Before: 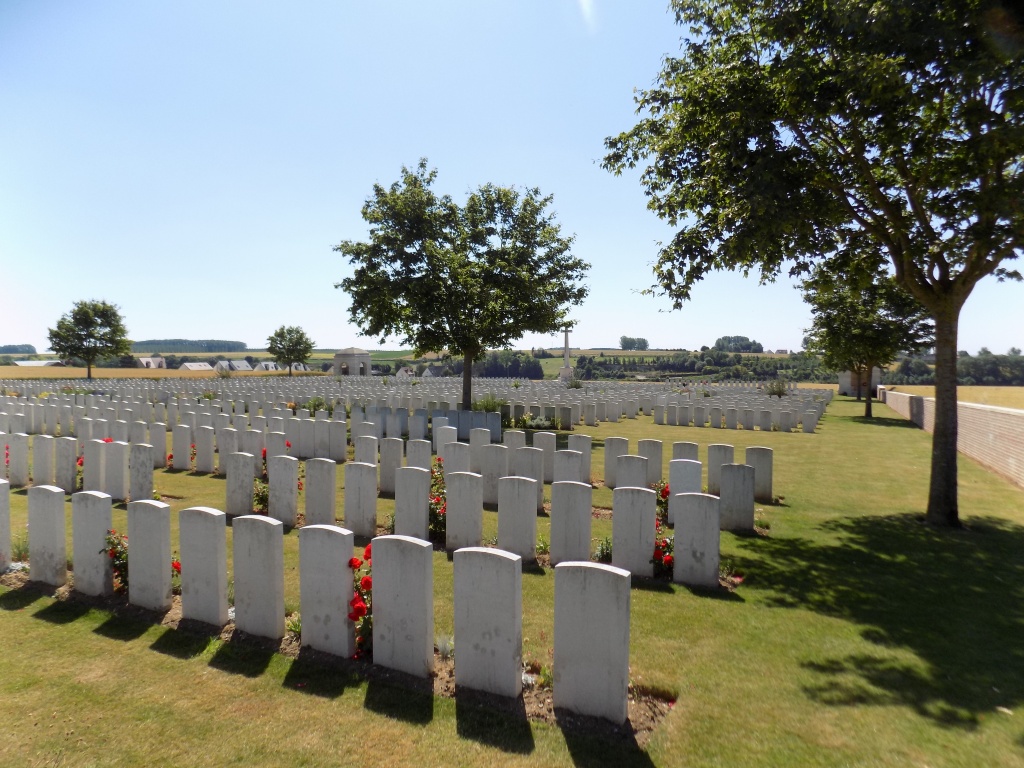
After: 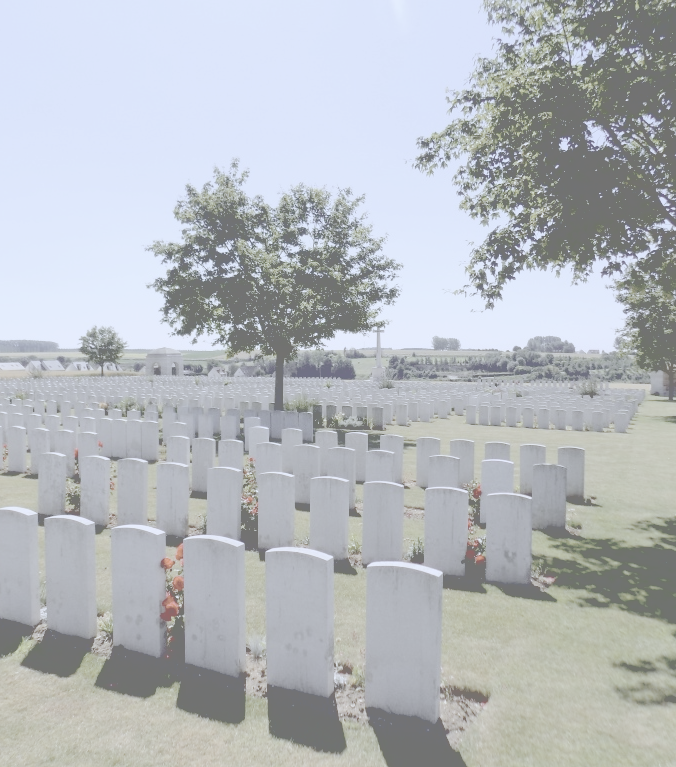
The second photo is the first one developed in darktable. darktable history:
crop and rotate: left 18.442%, right 15.508%
exposure: black level correction 0.025, exposure 0.182 EV, compensate highlight preservation false
white balance: red 0.871, blue 1.249
contrast brightness saturation: contrast -0.32, brightness 0.75, saturation -0.78
